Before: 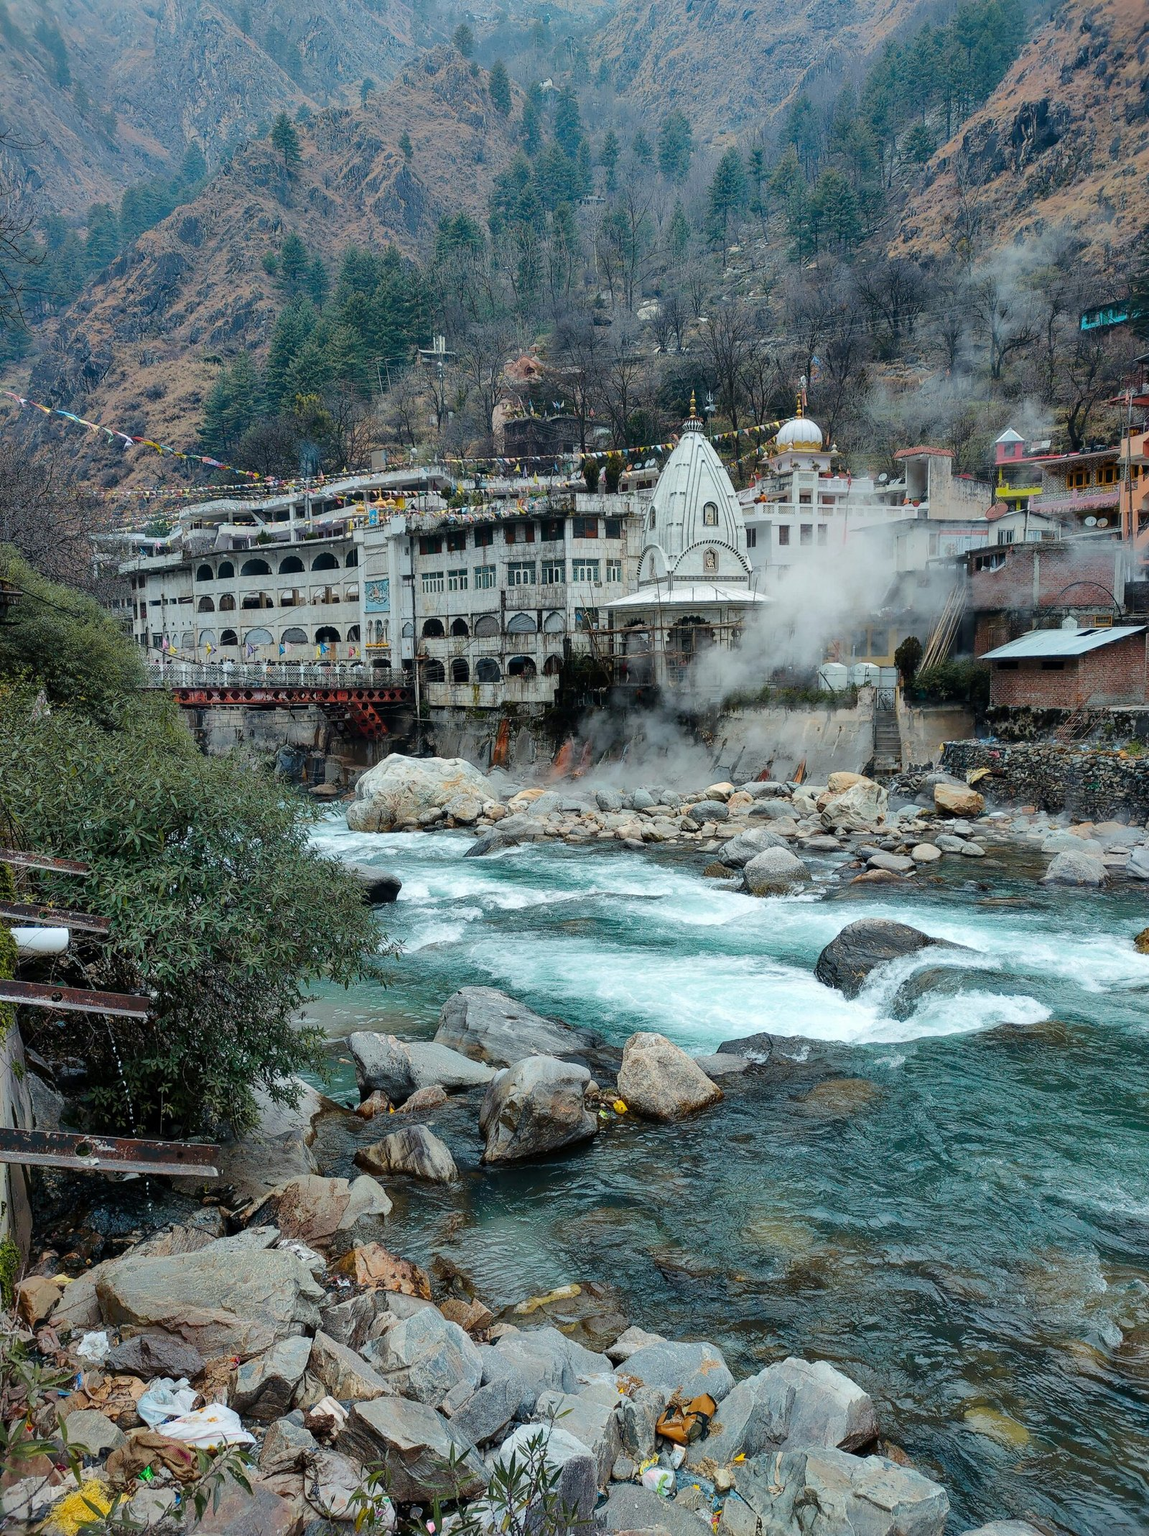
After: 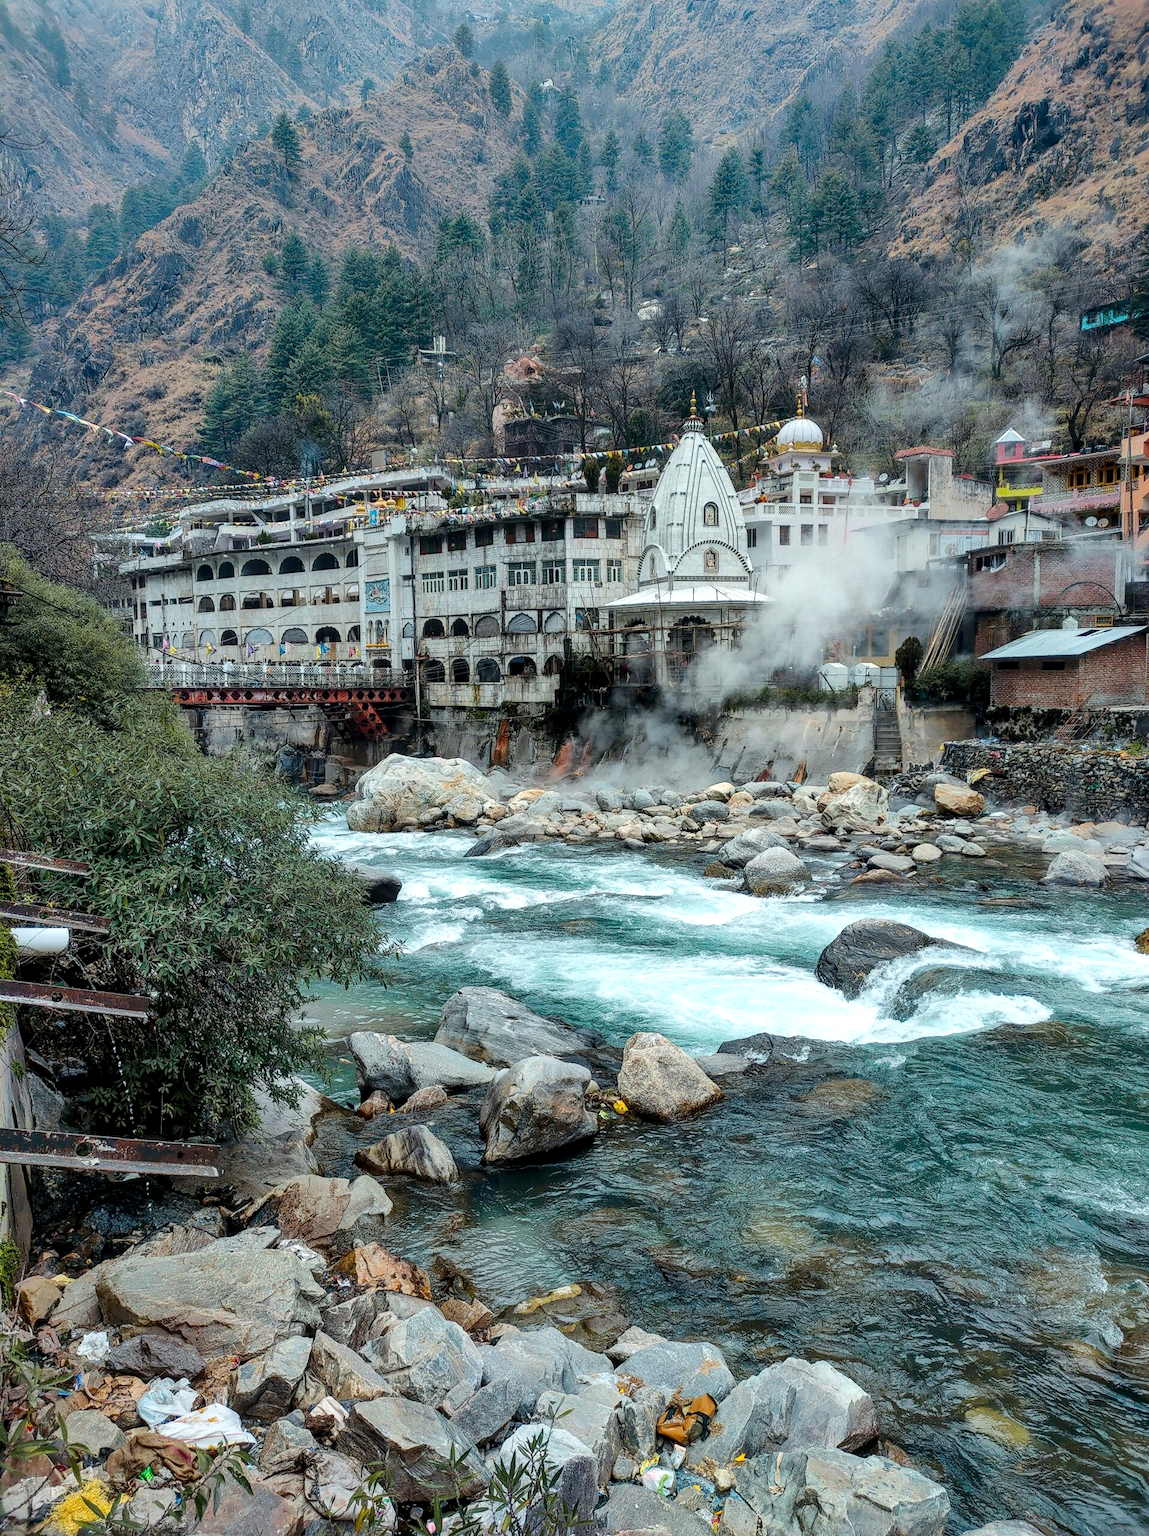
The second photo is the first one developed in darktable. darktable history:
local contrast: detail 130%
exposure: exposure 0.197 EV, compensate highlight preservation false
